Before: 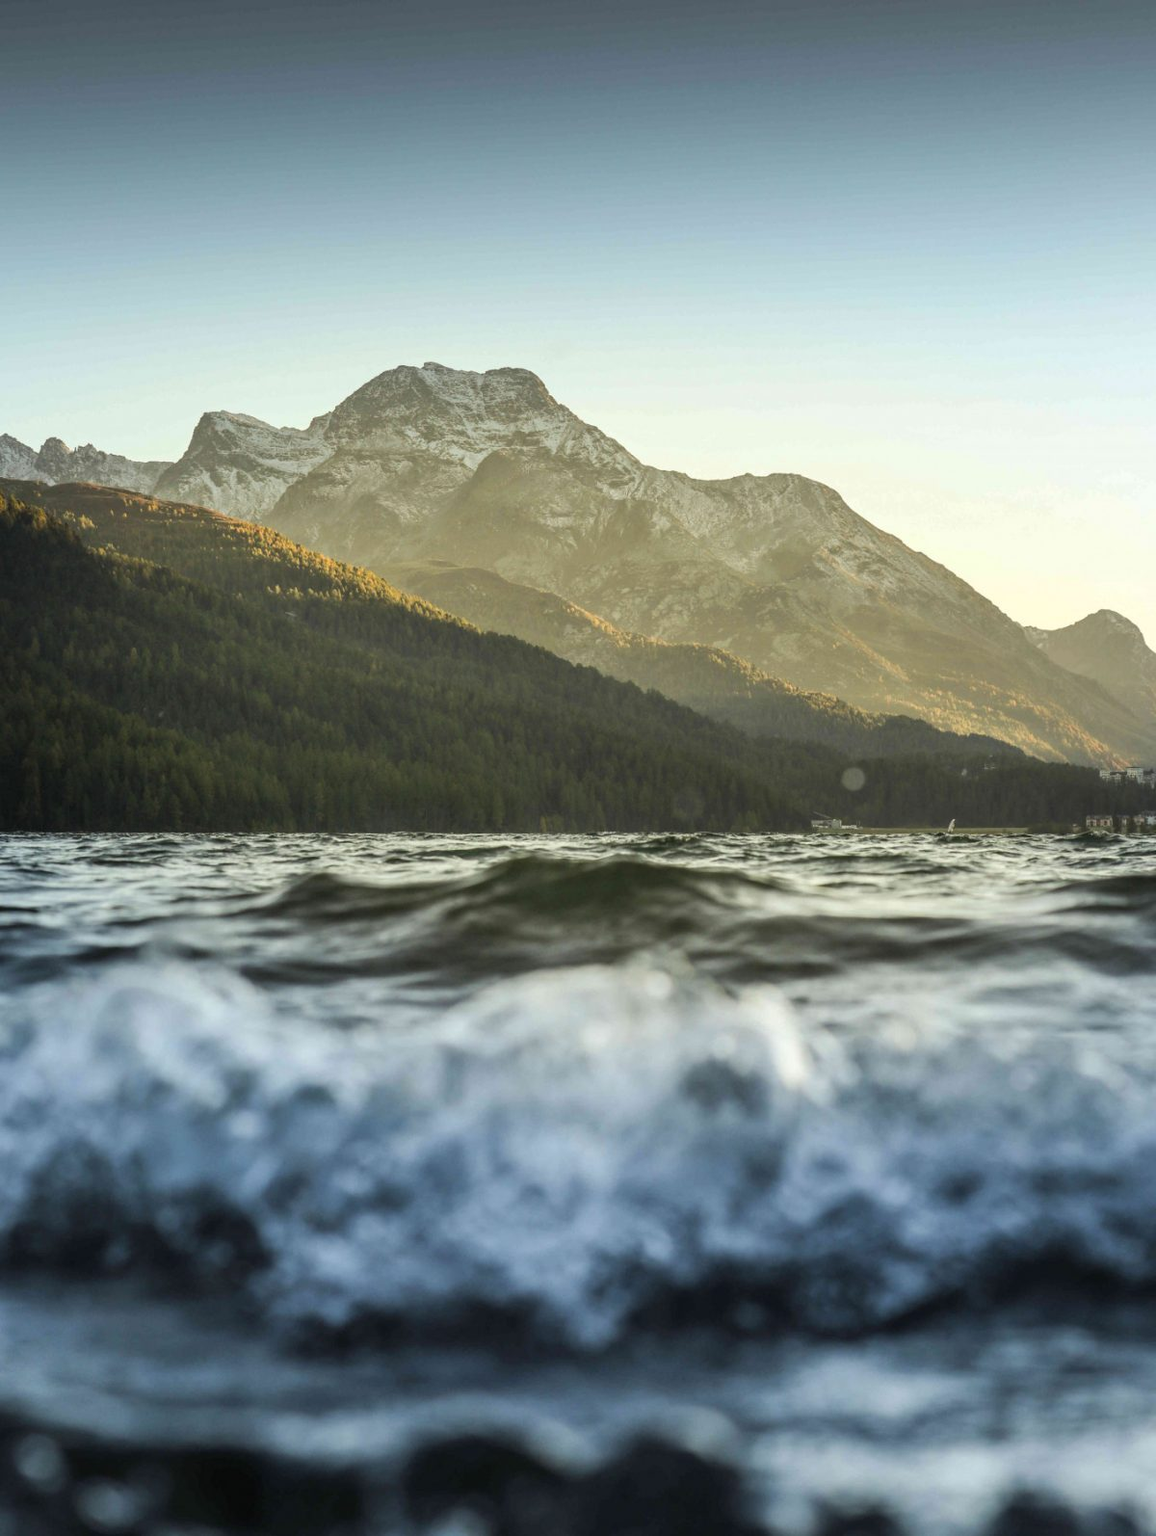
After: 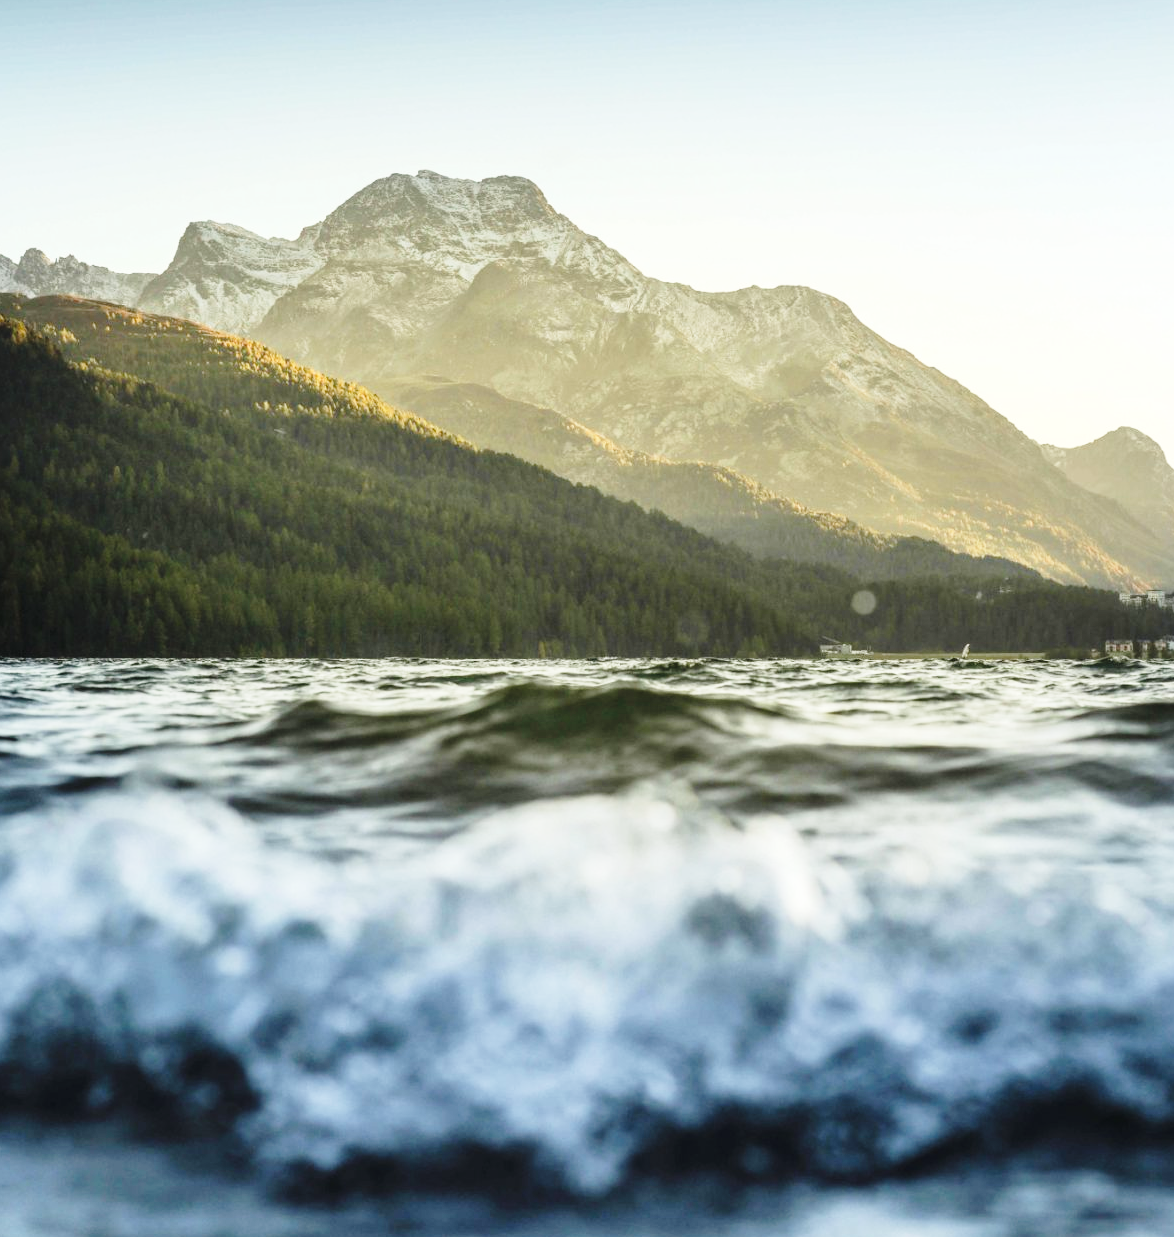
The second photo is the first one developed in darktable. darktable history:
base curve: curves: ch0 [(0, 0) (0.028, 0.03) (0.121, 0.232) (0.46, 0.748) (0.859, 0.968) (1, 1)], preserve colors none
crop and rotate: left 1.836%, top 12.93%, right 0.276%, bottom 9.441%
